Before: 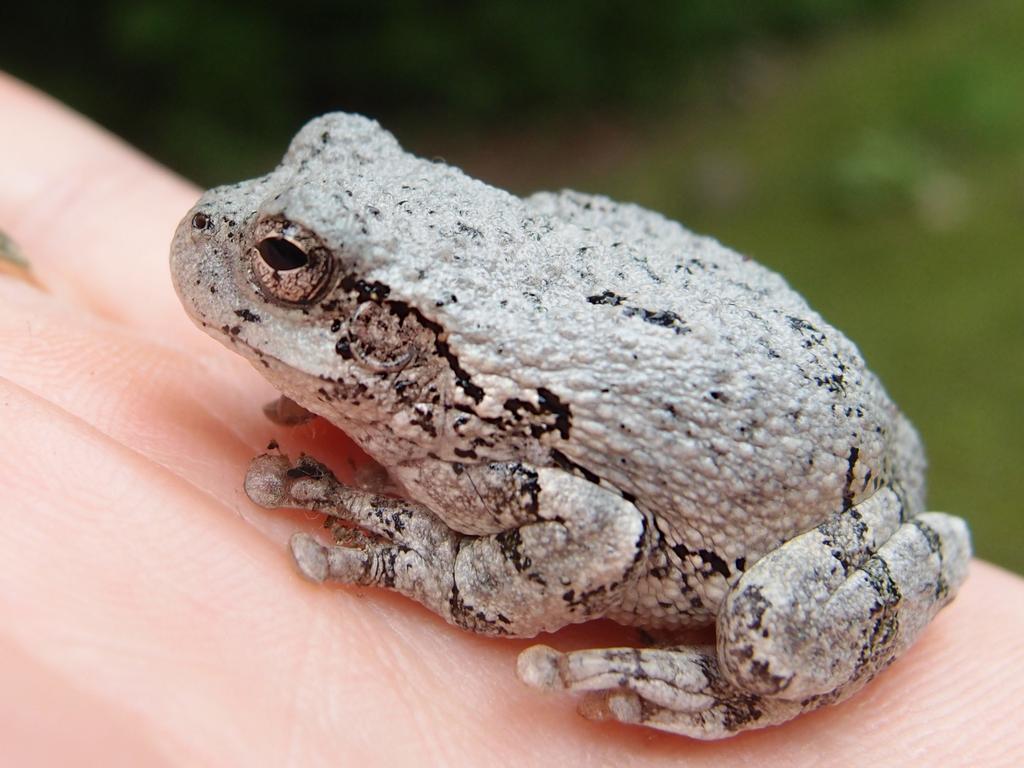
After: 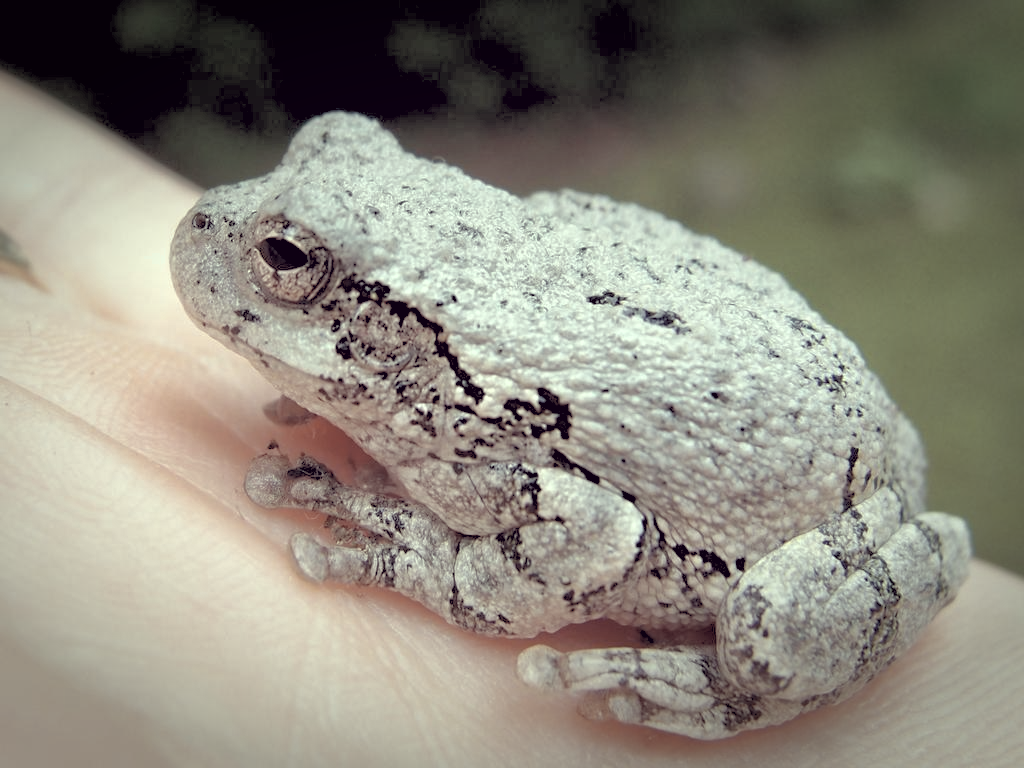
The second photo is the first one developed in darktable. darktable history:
vignetting: fall-off start 70.97%, brightness -0.584, saturation -0.118, width/height ratio 1.333
color correction: highlights a* -20.17, highlights b* 20.27, shadows a* 20.03, shadows b* -20.46, saturation 0.43
rgb levels: preserve colors sum RGB, levels [[0.038, 0.433, 0.934], [0, 0.5, 1], [0, 0.5, 1]]
shadows and highlights: on, module defaults
exposure: exposure 0.648 EV, compensate highlight preservation false
